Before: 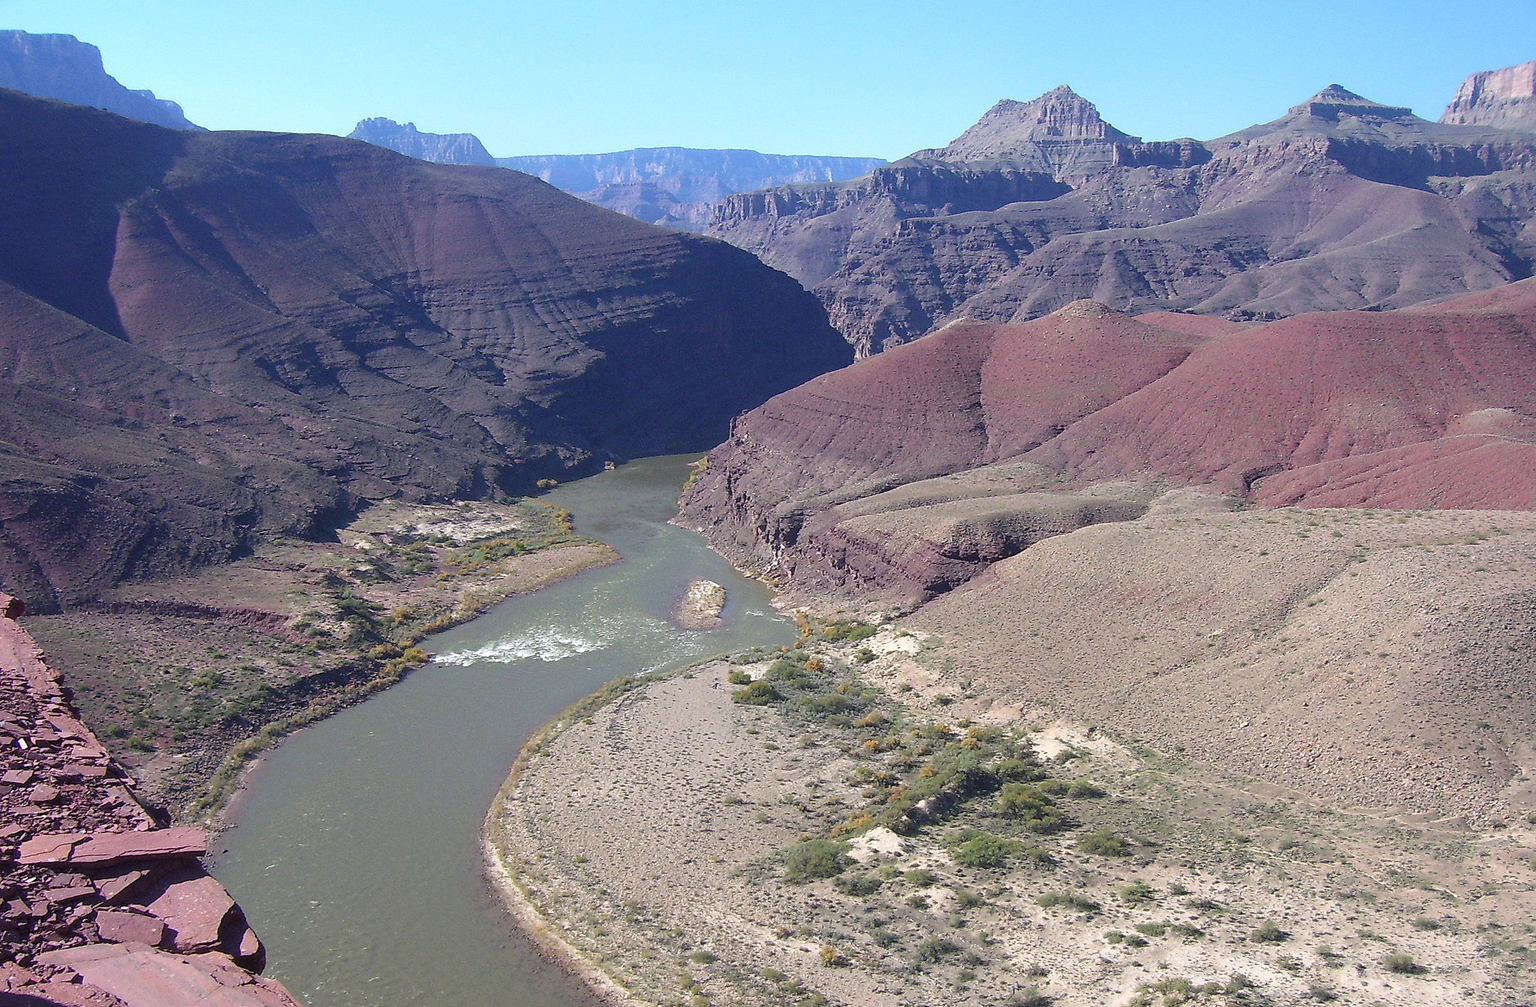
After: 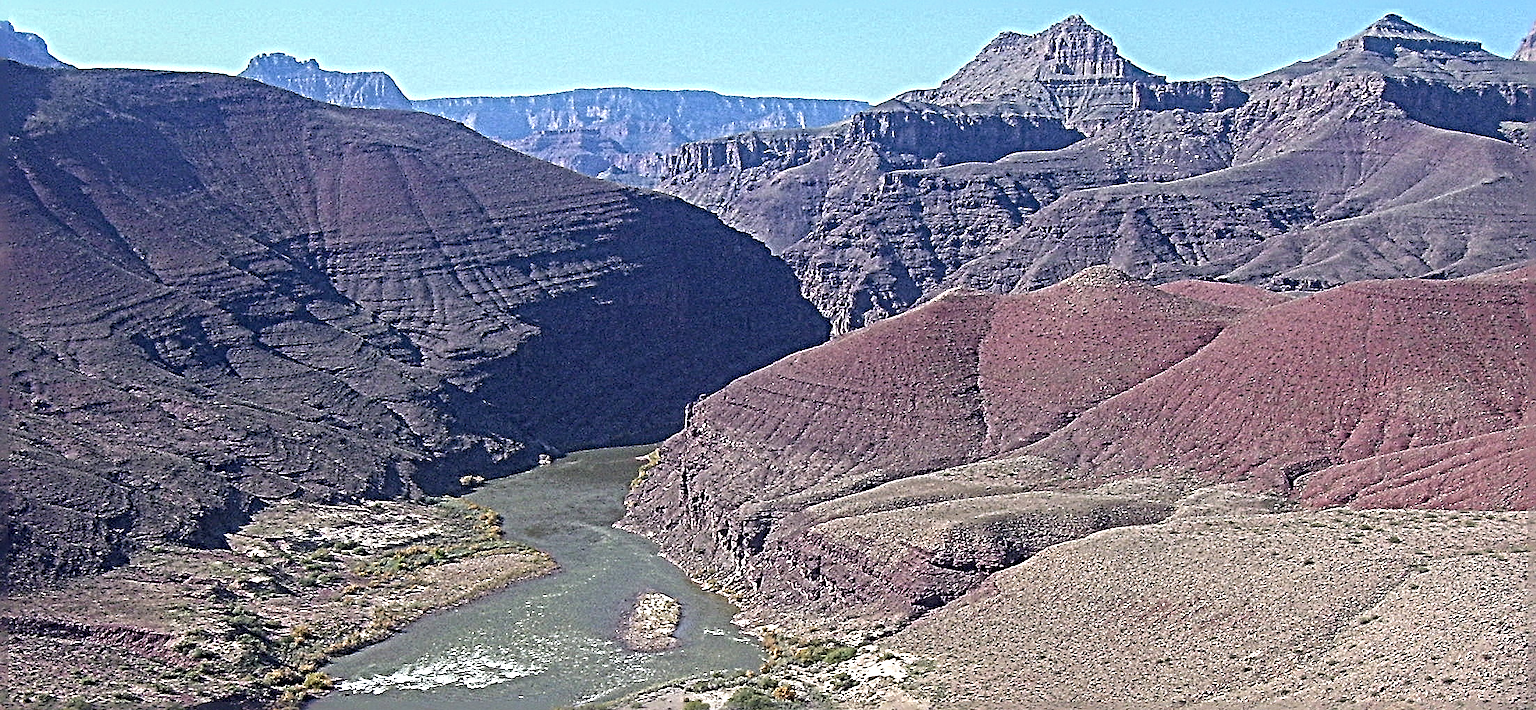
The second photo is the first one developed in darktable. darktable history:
crop and rotate: left 9.345%, top 7.22%, right 4.982%, bottom 32.331%
local contrast: on, module defaults
sharpen: radius 6.3, amount 1.8, threshold 0
